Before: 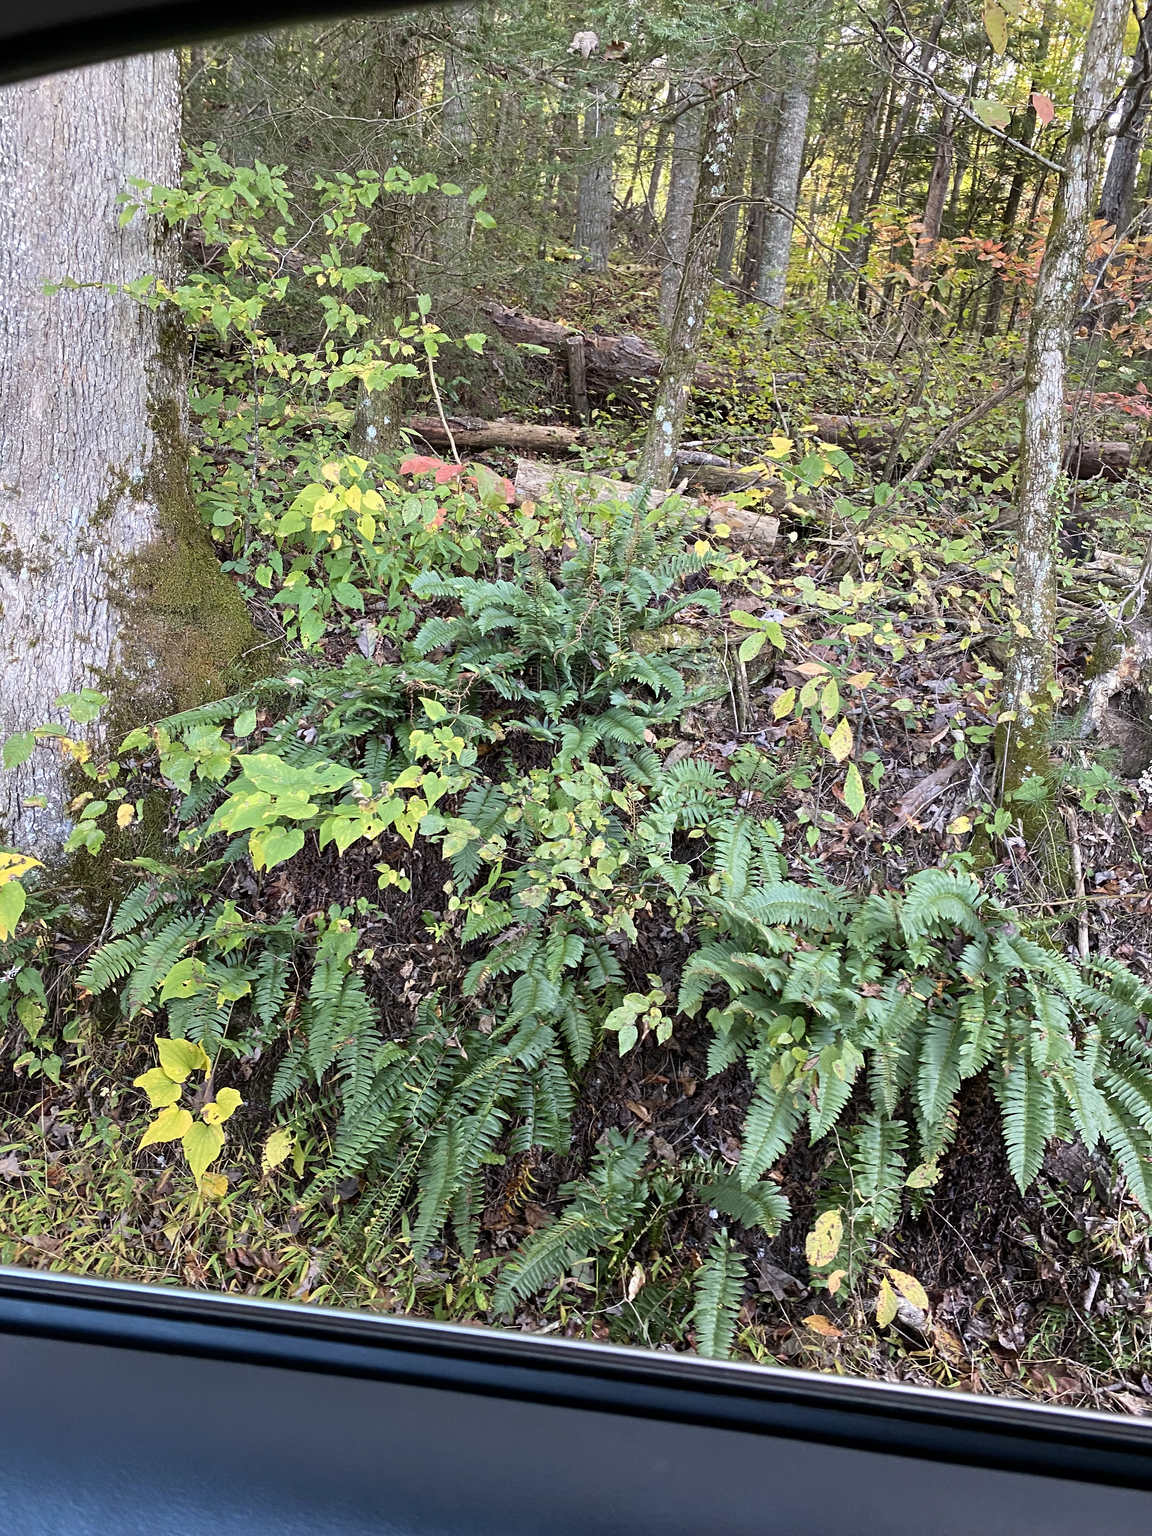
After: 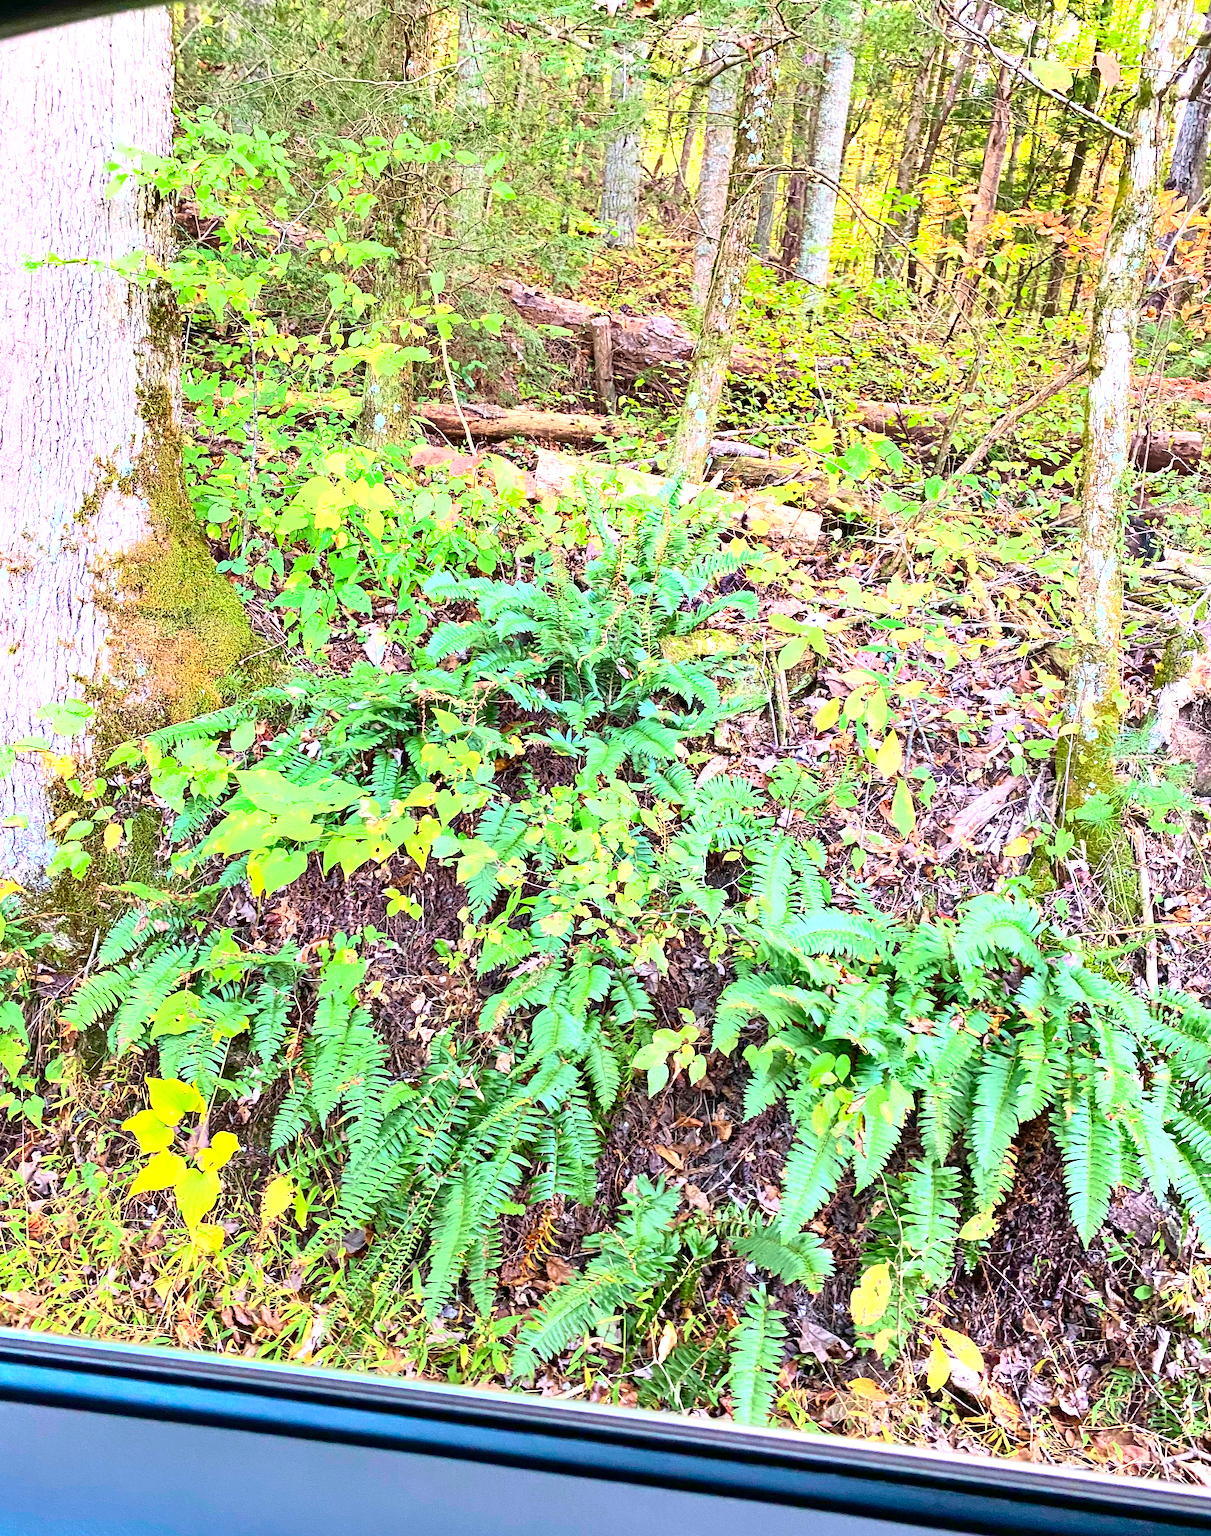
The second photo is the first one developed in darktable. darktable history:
exposure: exposure 1.521 EV, compensate exposure bias true, compensate highlight preservation false
tone curve: curves: ch0 [(0, 0) (0.091, 0.077) (0.389, 0.458) (0.745, 0.82) (0.844, 0.908) (0.909, 0.942) (1, 0.973)]; ch1 [(0, 0) (0.437, 0.404) (0.5, 0.5) (0.529, 0.556) (0.58, 0.603) (0.616, 0.649) (1, 1)]; ch2 [(0, 0) (0.442, 0.415) (0.5, 0.5) (0.535, 0.557) (0.585, 0.62) (1, 1)], color space Lab, independent channels, preserve colors none
shadows and highlights: shadows 53.2, soften with gaussian
color calibration: illuminant same as pipeline (D50), adaptation none (bypass), x 0.333, y 0.334, temperature 5022.83 K
contrast brightness saturation: contrast 0.073, brightness 0.074, saturation 0.177
crop: left 1.88%, top 2.898%, right 1.088%, bottom 4.856%
